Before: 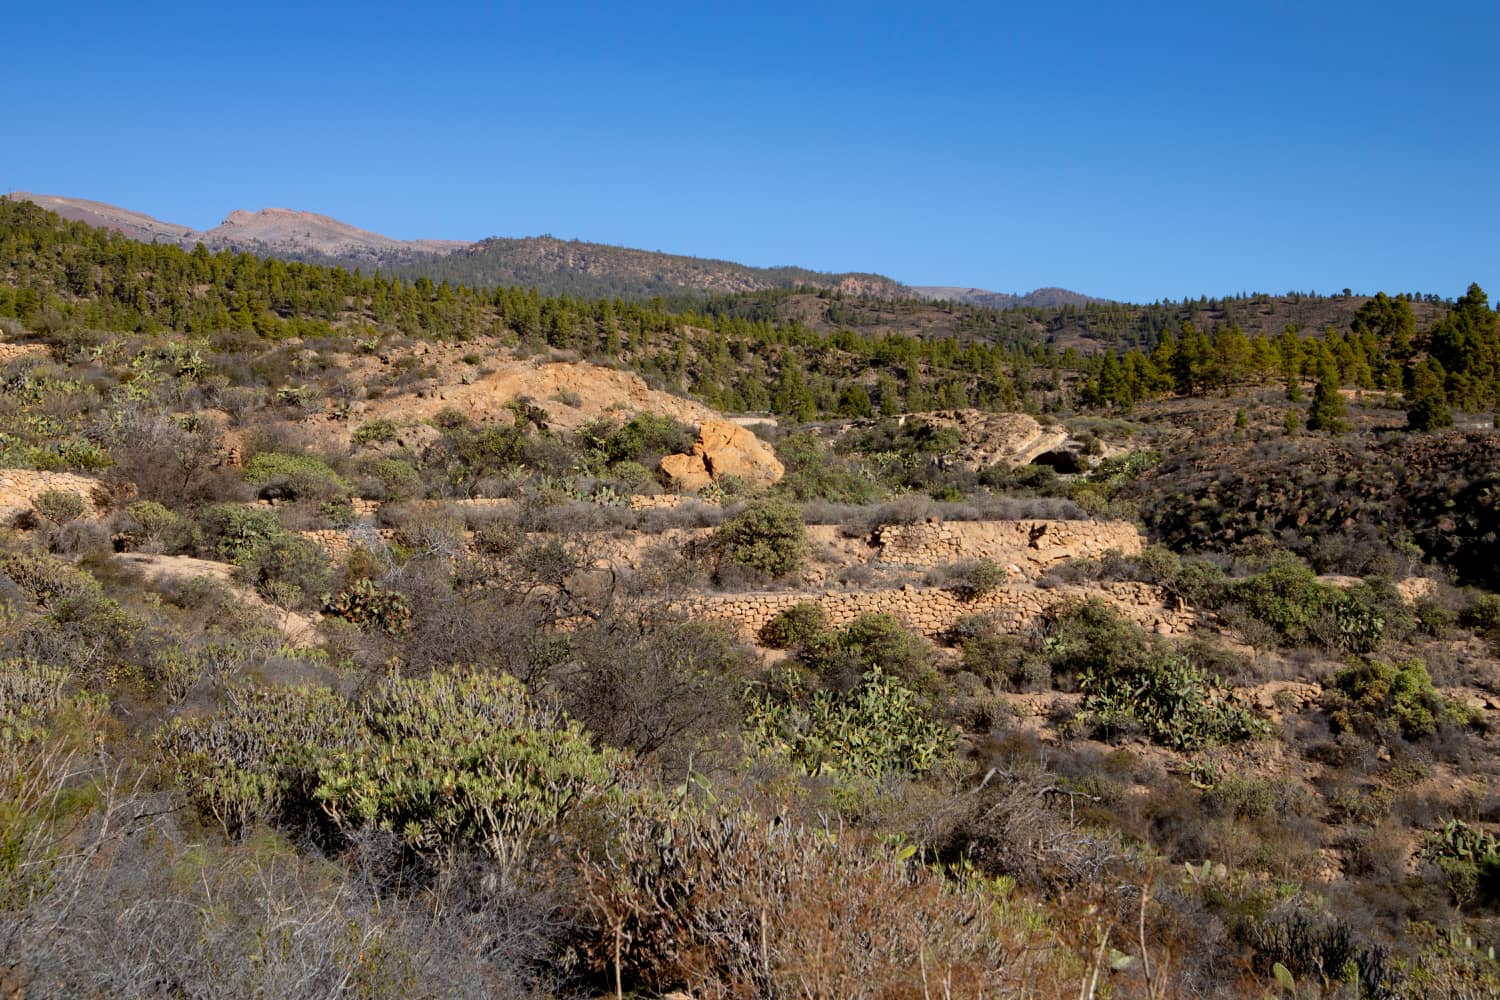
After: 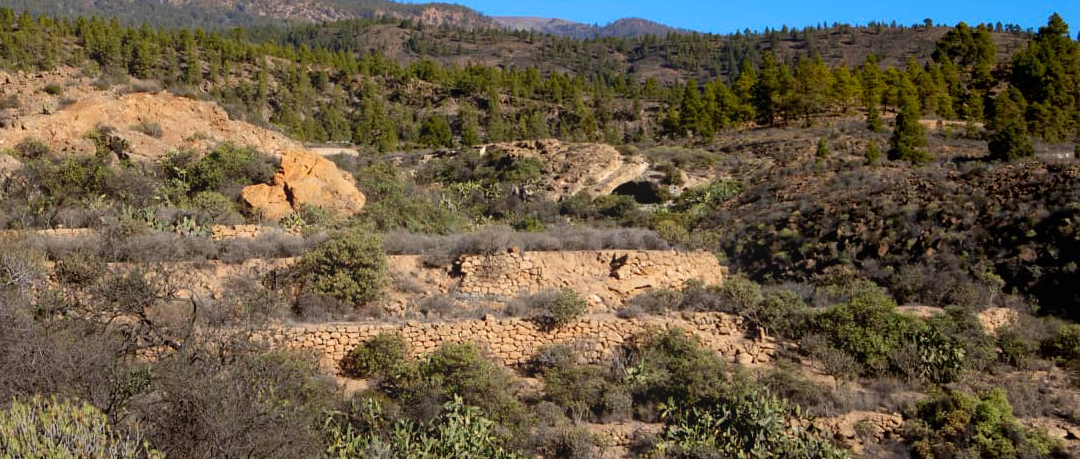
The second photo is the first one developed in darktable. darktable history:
color zones: curves: ch1 [(0.25, 0.5) (0.747, 0.71)]
bloom: on, module defaults
crop and rotate: left 27.938%, top 27.046%, bottom 27.046%
